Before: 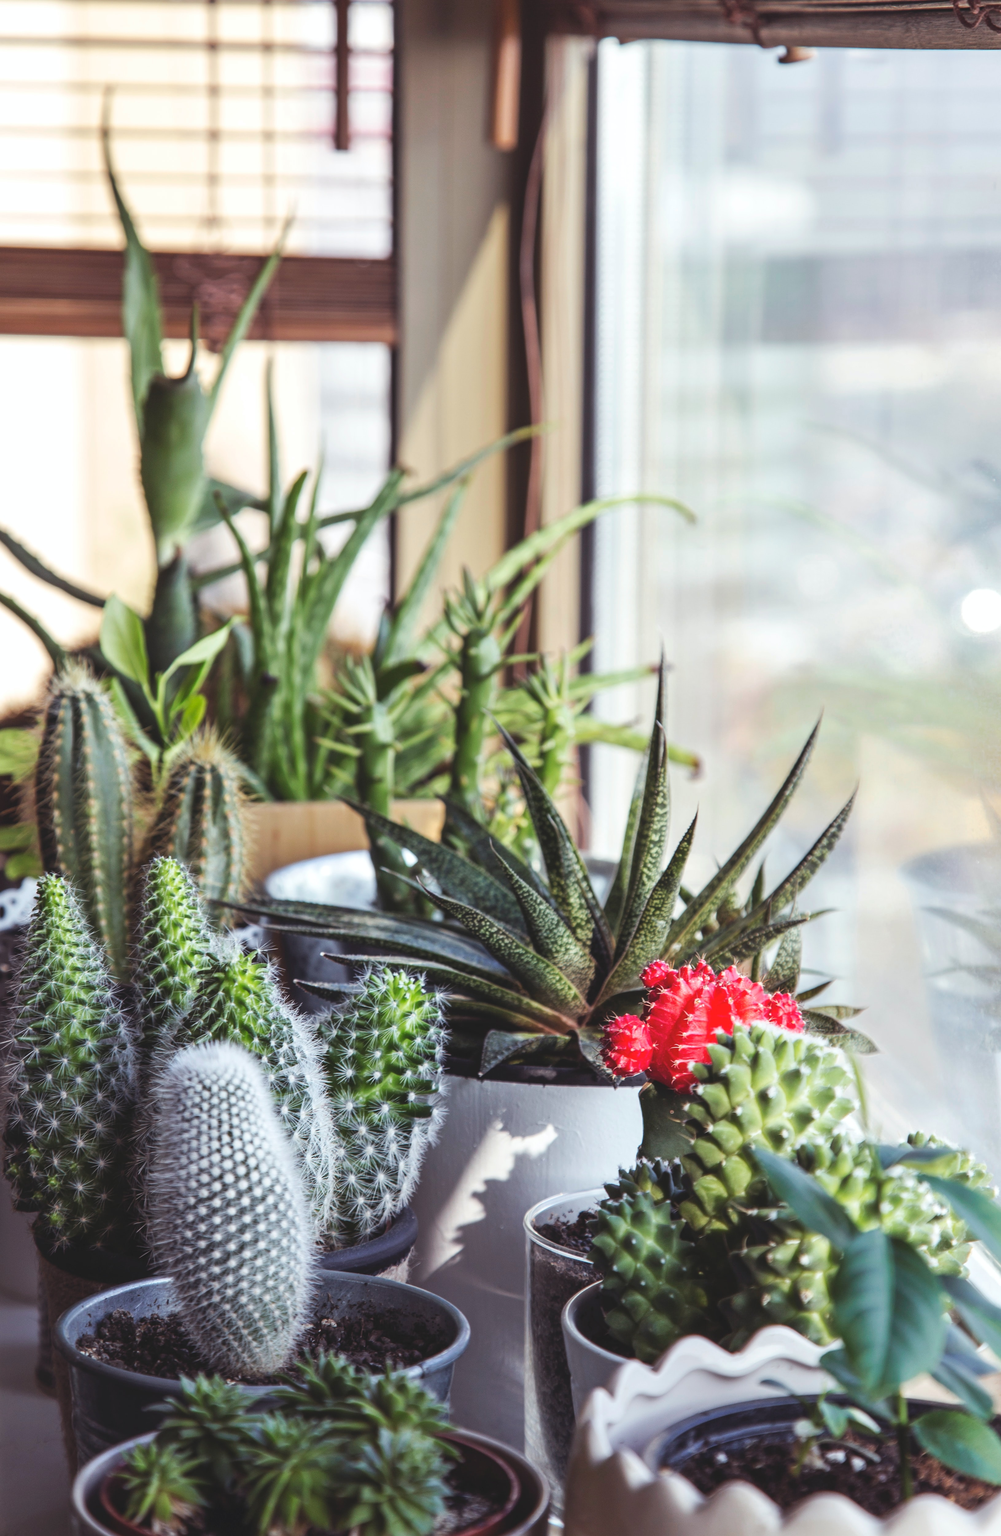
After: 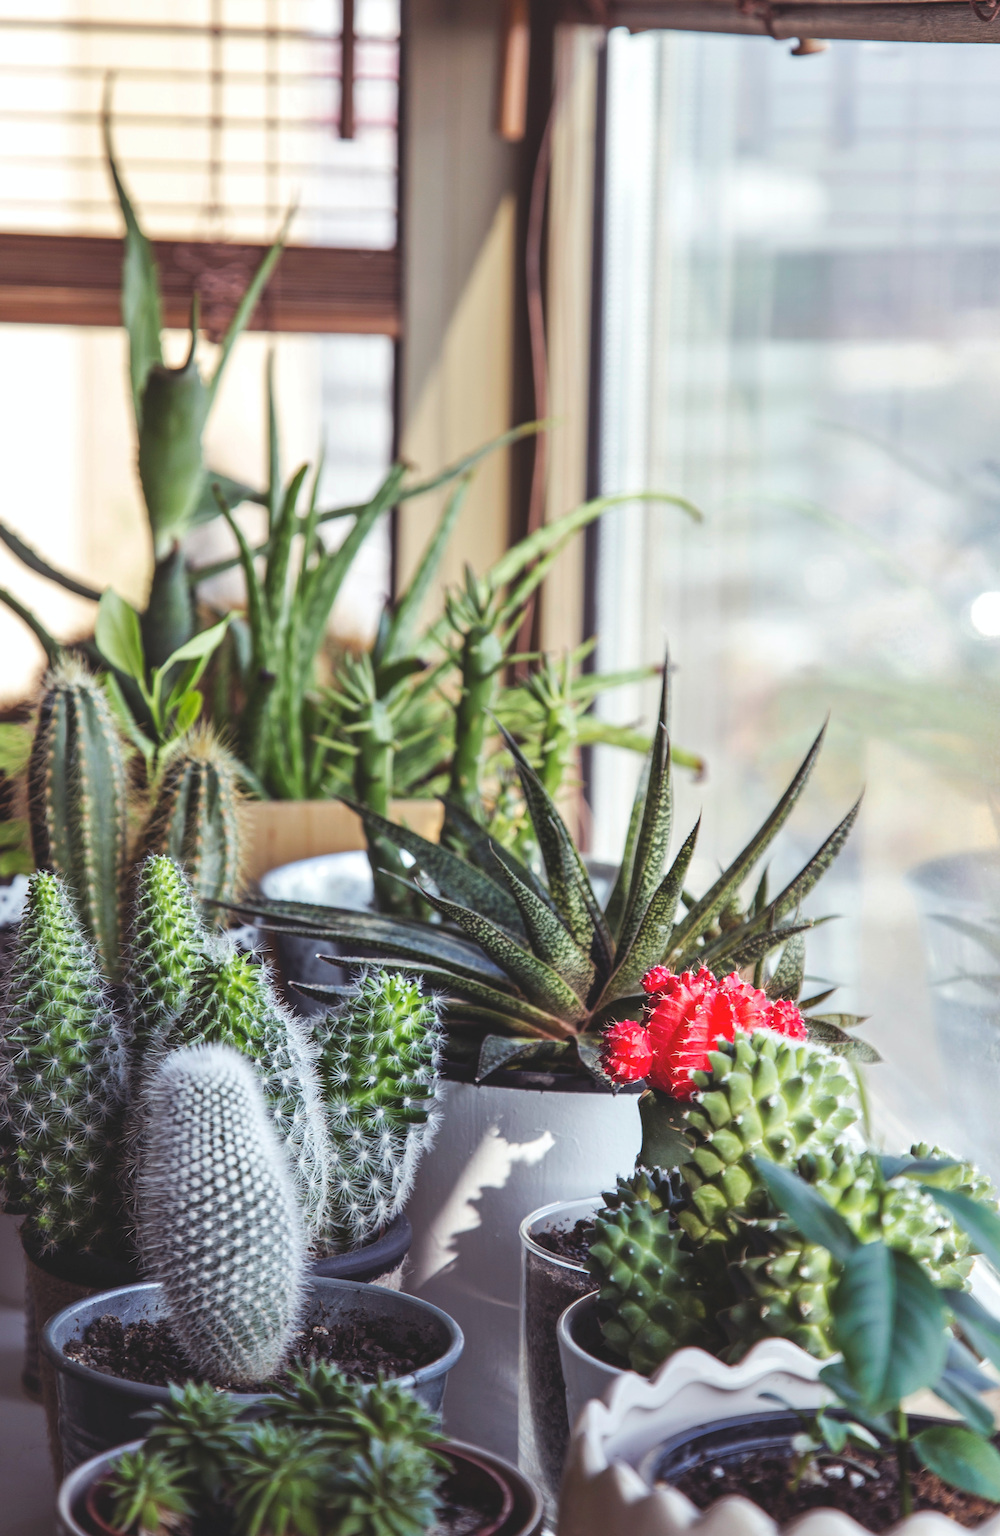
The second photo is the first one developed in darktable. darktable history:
sharpen: amount 0.206
crop and rotate: angle -0.614°
shadows and highlights: shadows 25.73, highlights -25.13, highlights color adjustment 78.62%
